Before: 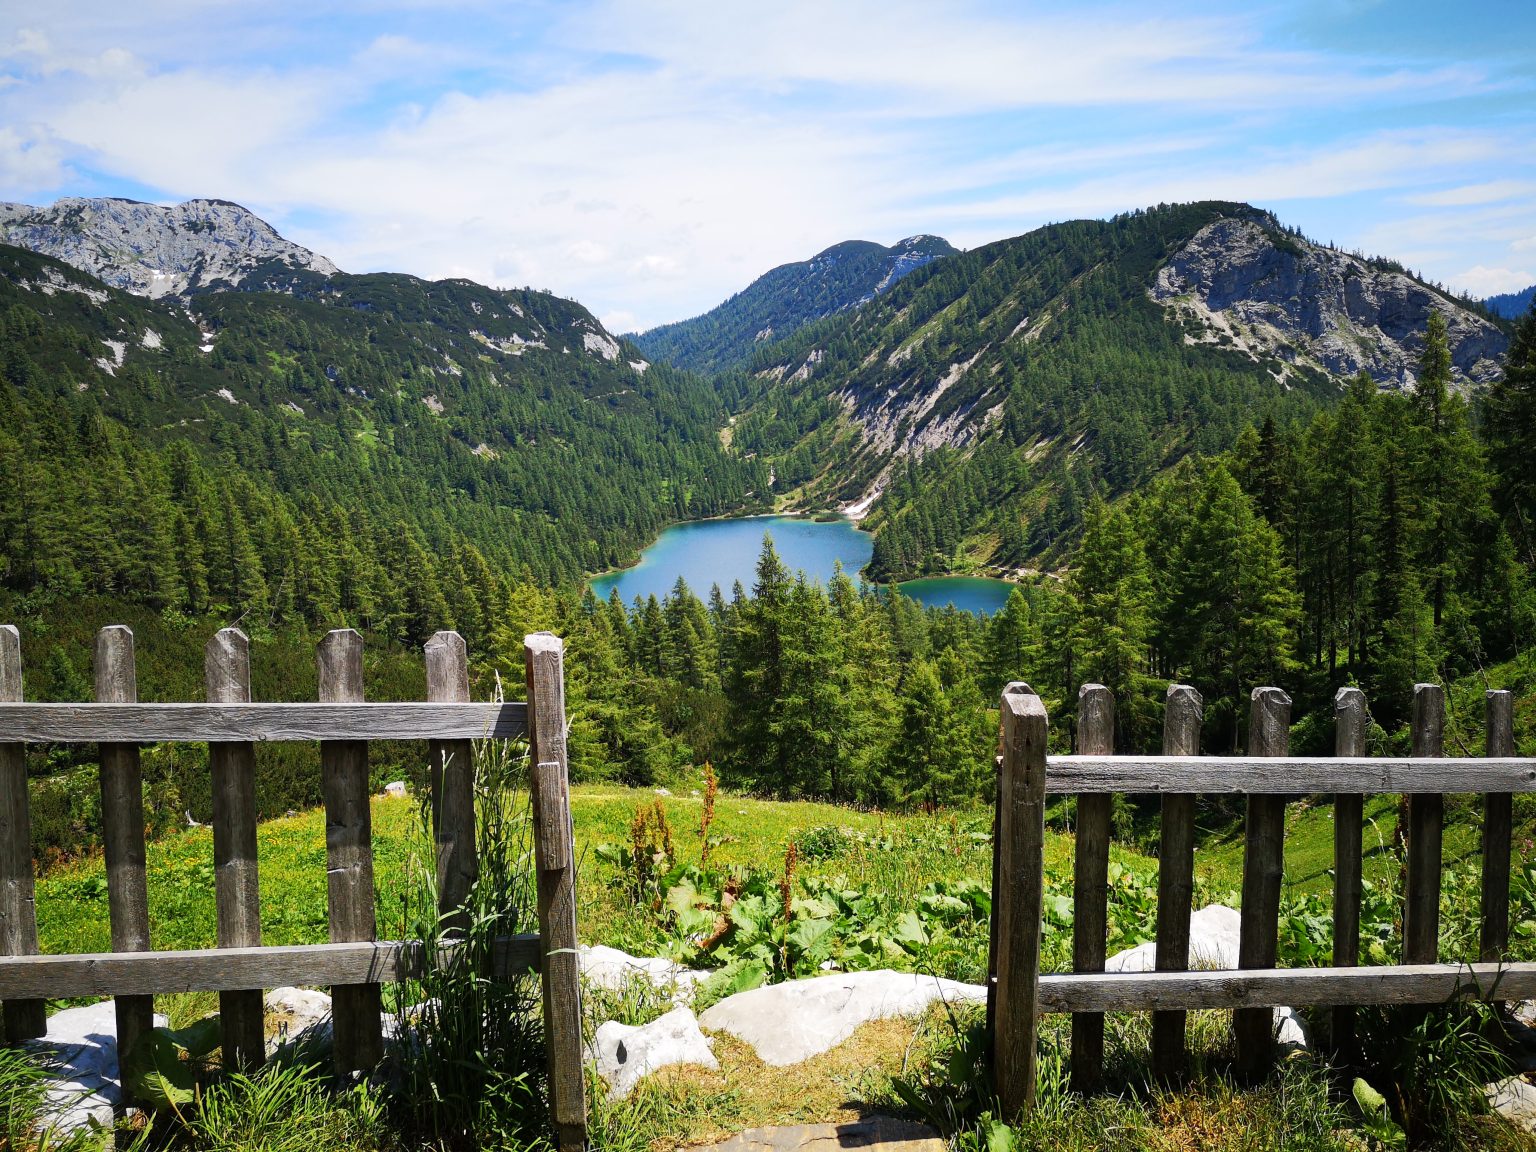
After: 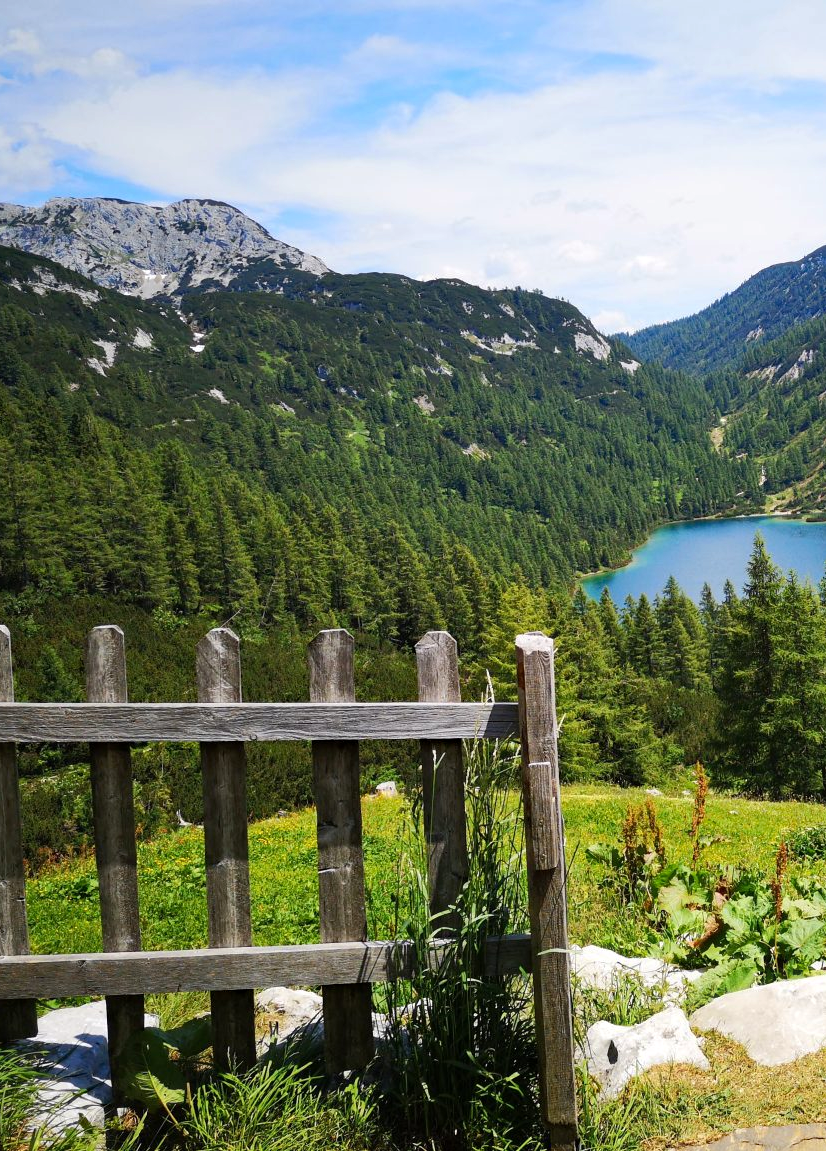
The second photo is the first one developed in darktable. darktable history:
crop: left 0.587%, right 45.588%, bottom 0.086%
haze removal: compatibility mode true, adaptive false
